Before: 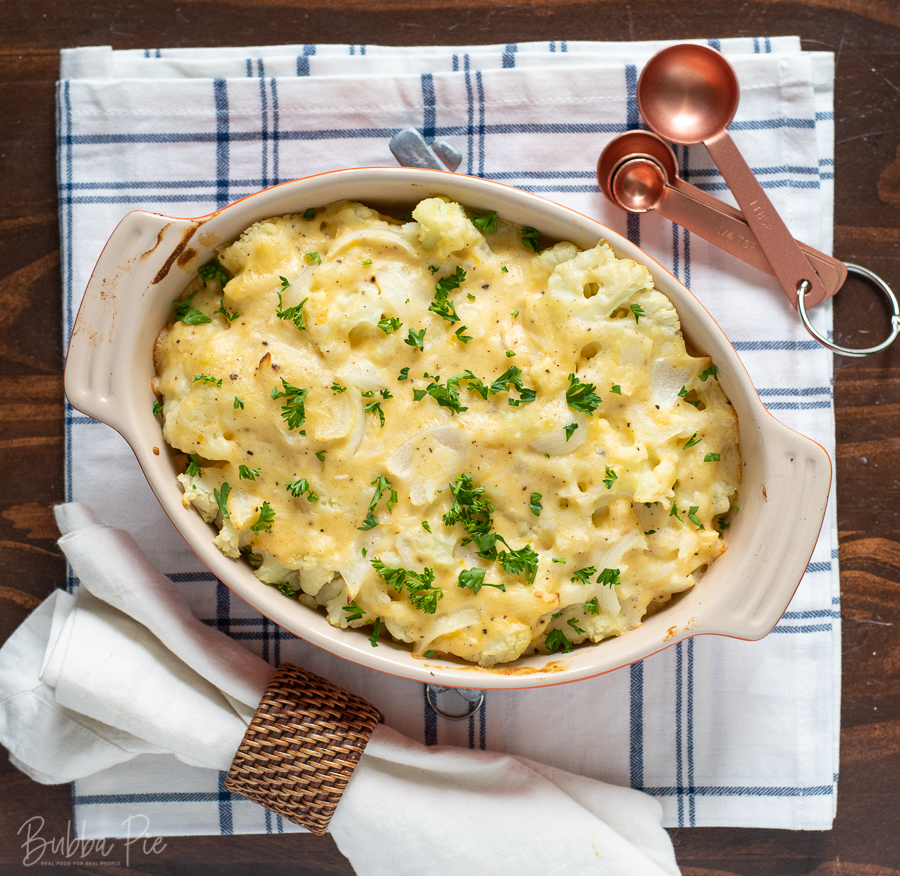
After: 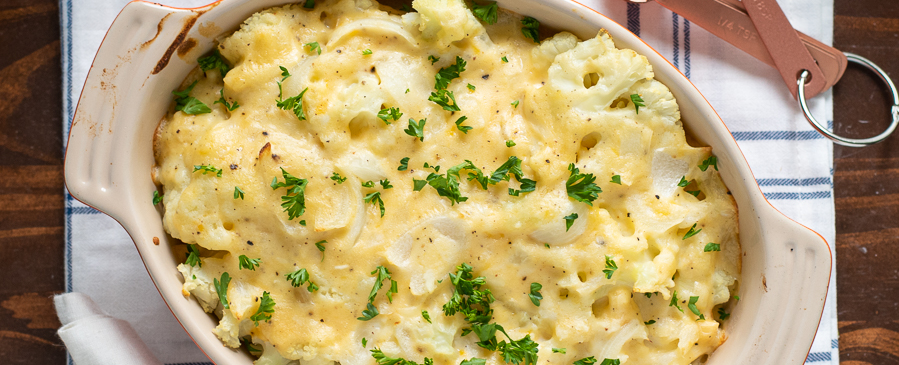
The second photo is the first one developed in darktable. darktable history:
crop and rotate: top 23.976%, bottom 34.282%
vignetting: fall-off start 100.13%, saturation 0.371, center (-0.025, 0.403), width/height ratio 1.303, unbound false
